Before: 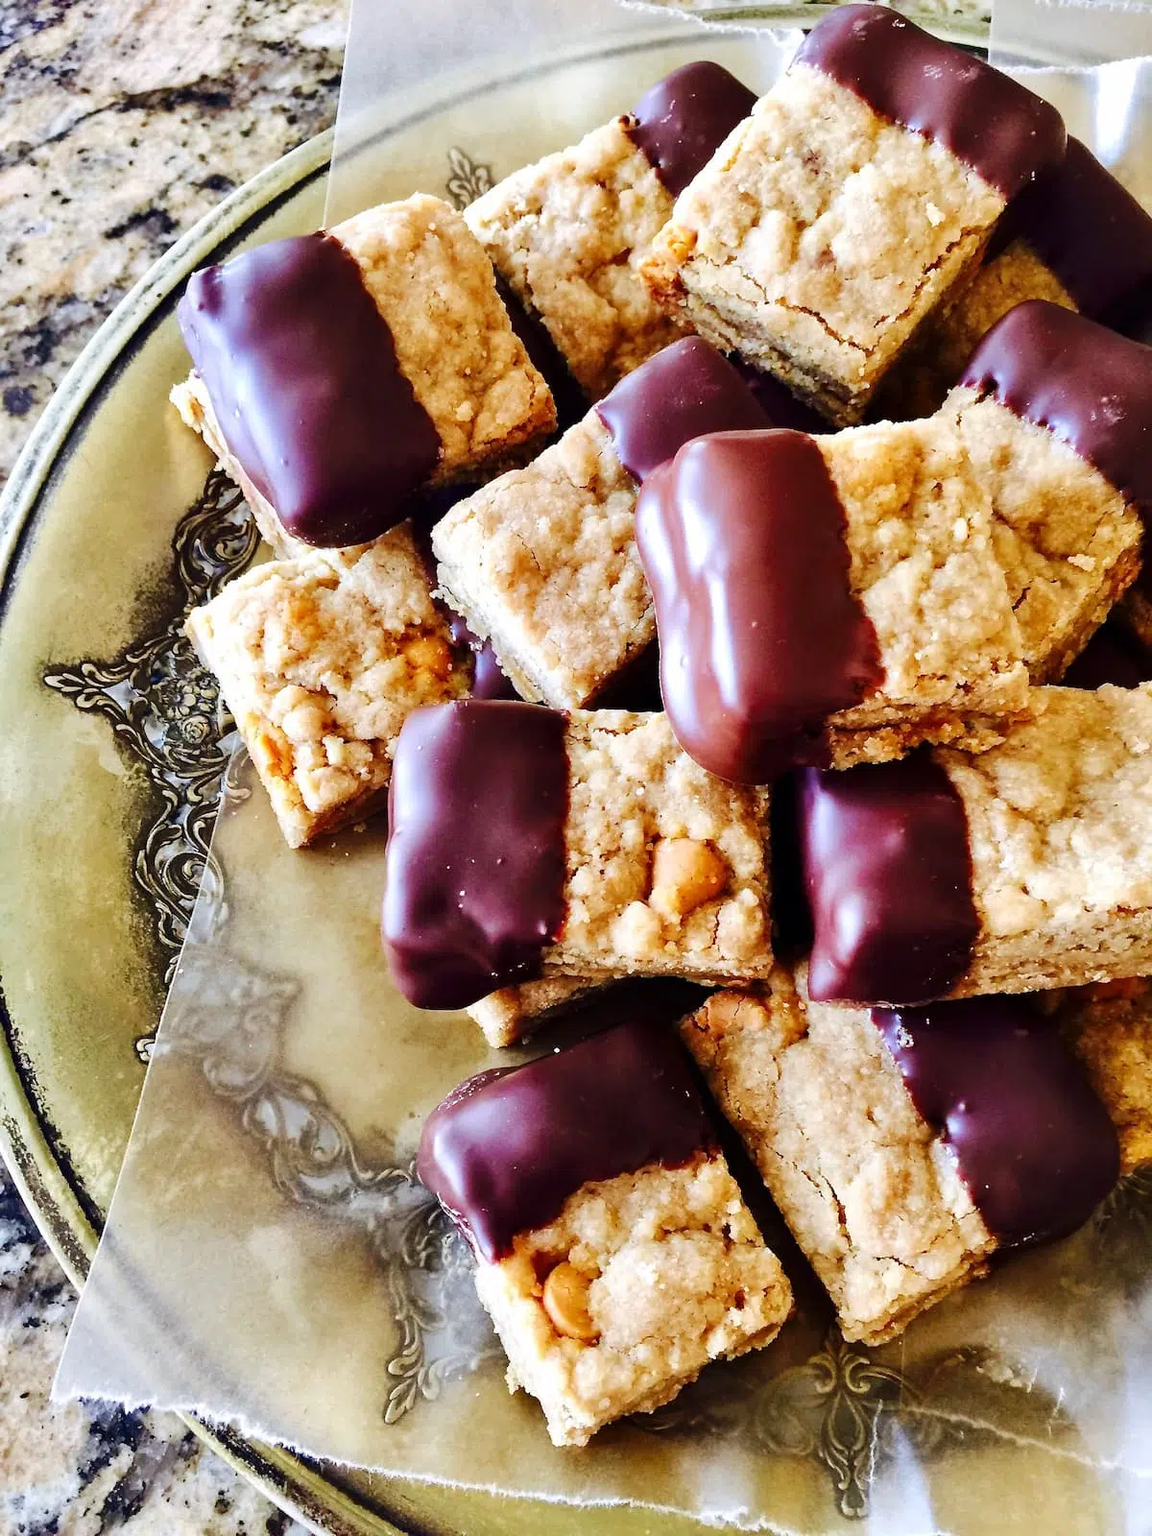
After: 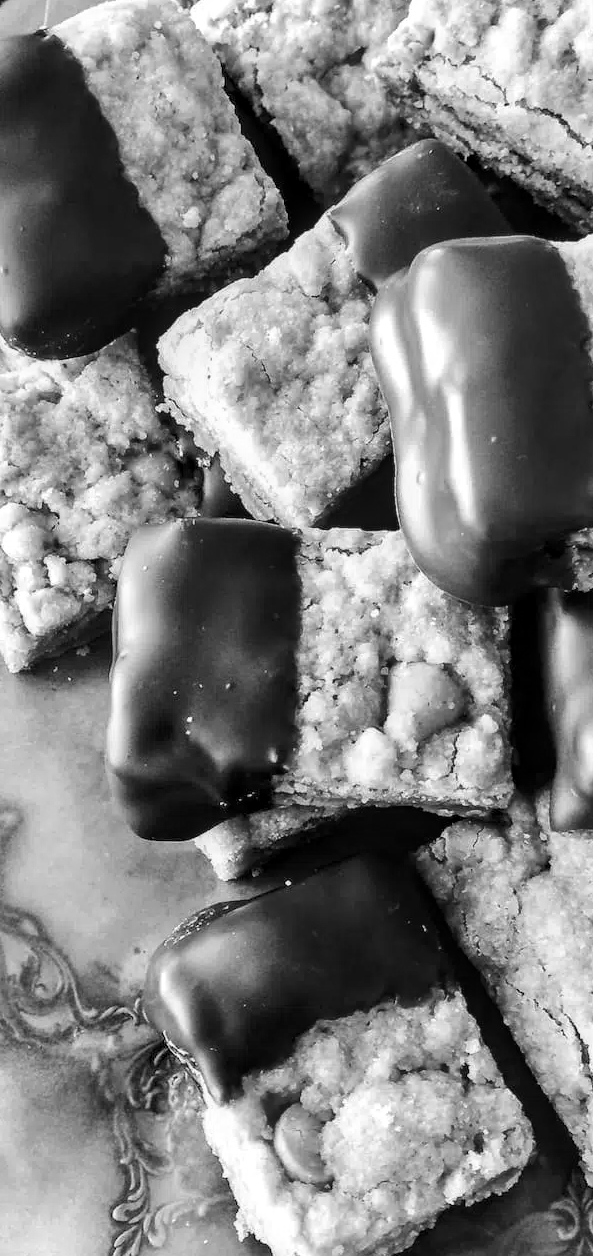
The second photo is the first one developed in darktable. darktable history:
crop and rotate: angle 0.02°, left 24.353%, top 13.219%, right 26.156%, bottom 8.224%
local contrast: detail 130%
monochrome: a 32, b 64, size 2.3
